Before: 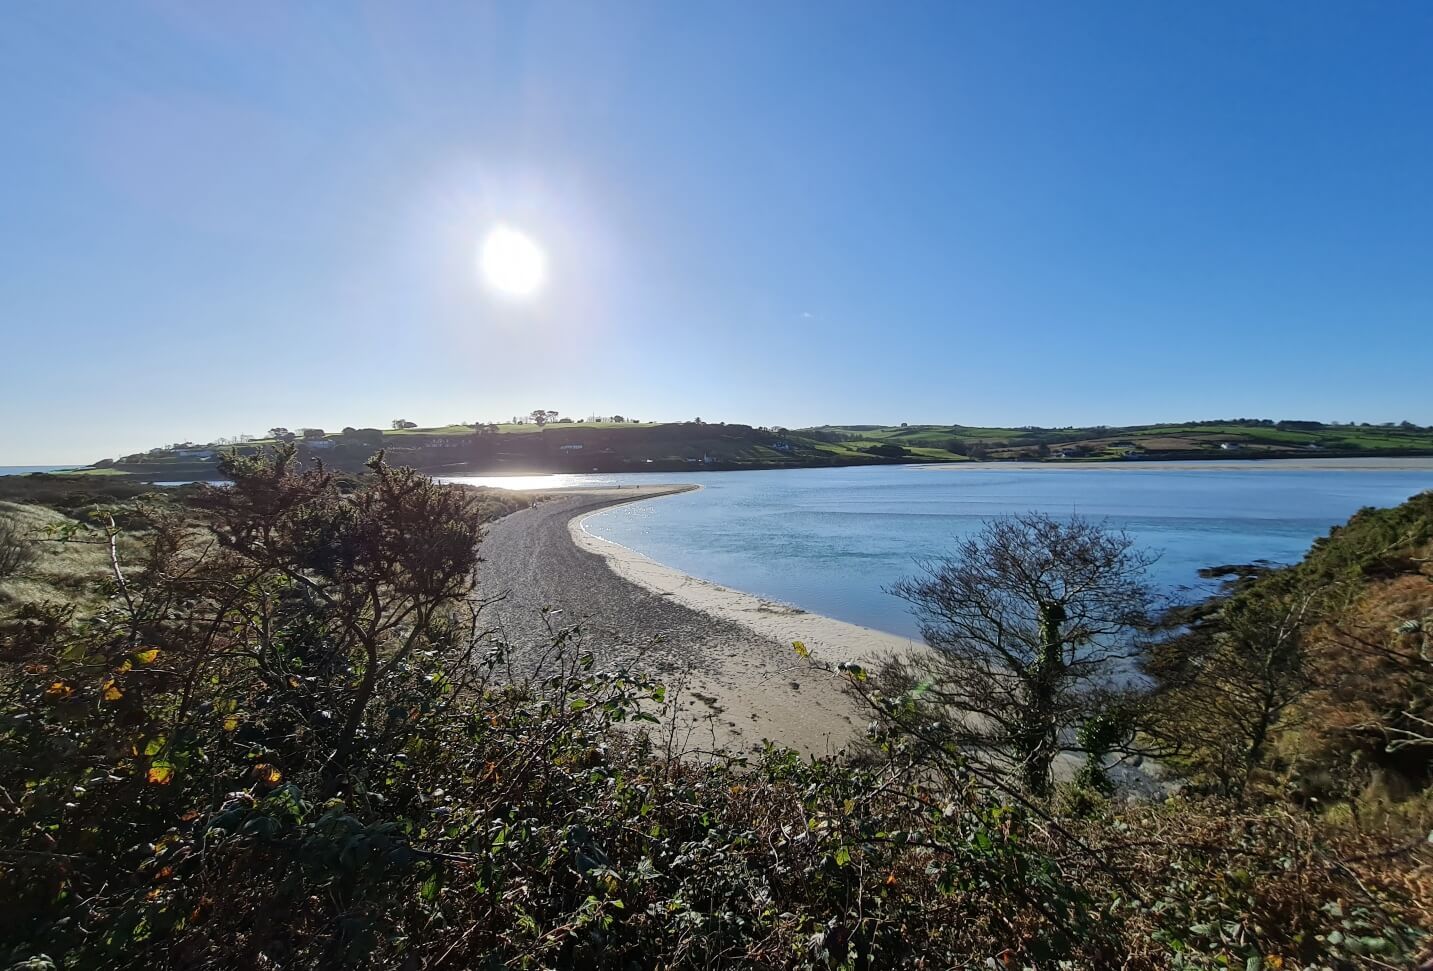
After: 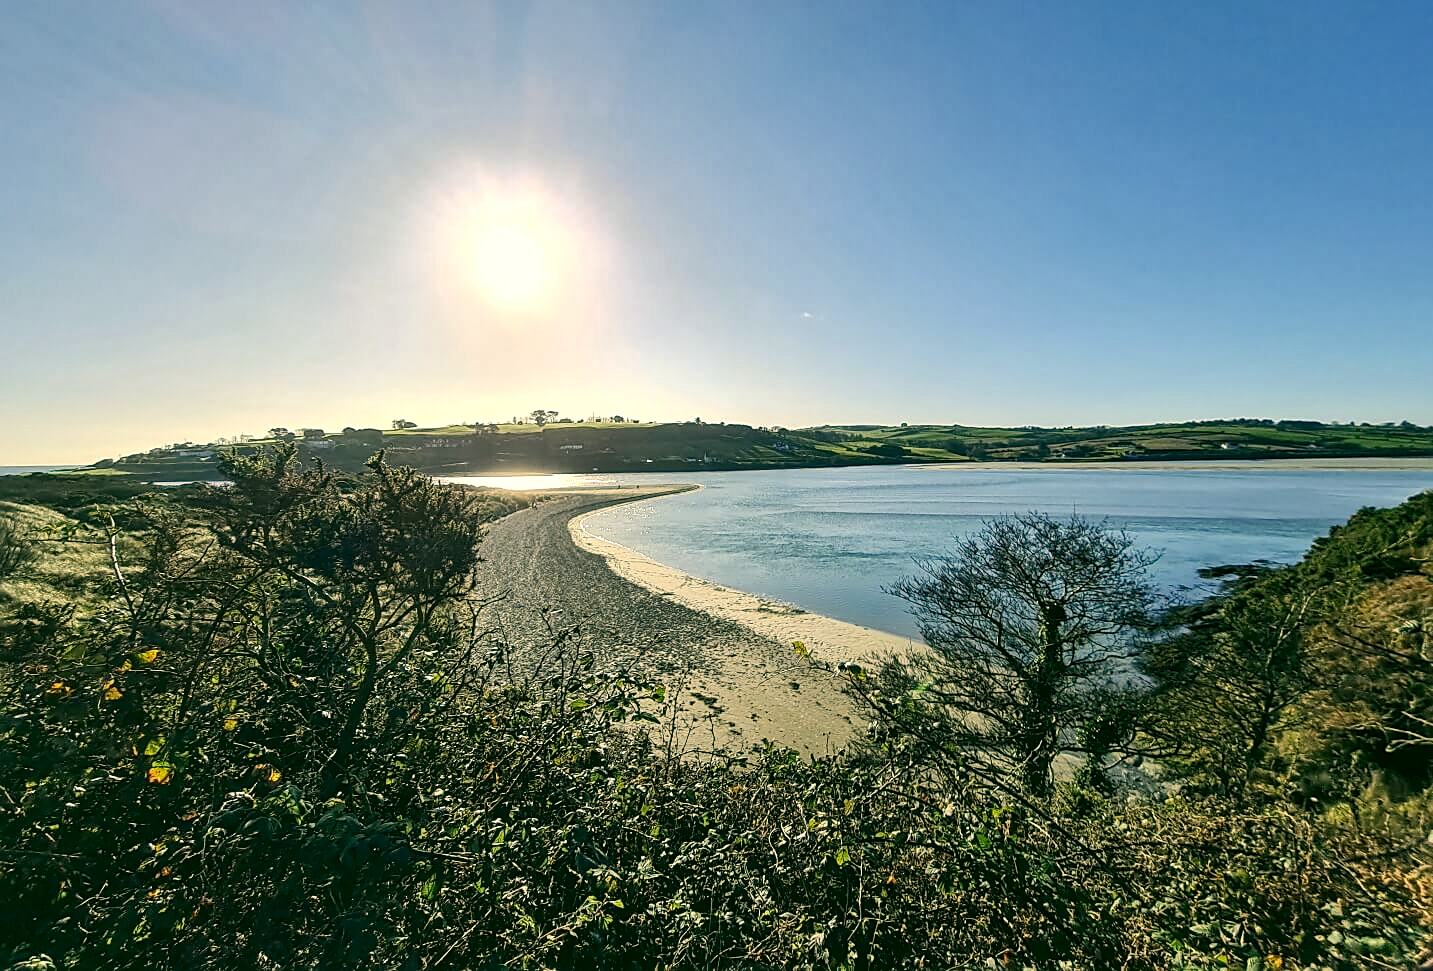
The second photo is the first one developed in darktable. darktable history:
sharpen: on, module defaults
color balance: mode lift, gamma, gain (sRGB), lift [1, 1, 1.022, 1.026]
local contrast: detail 130%
tone equalizer: -8 EV -0.417 EV, -7 EV -0.389 EV, -6 EV -0.333 EV, -5 EV -0.222 EV, -3 EV 0.222 EV, -2 EV 0.333 EV, -1 EV 0.389 EV, +0 EV 0.417 EV, edges refinement/feathering 500, mask exposure compensation -1.57 EV, preserve details no
color correction: highlights a* 5.3, highlights b* 24.26, shadows a* -15.58, shadows b* 4.02
shadows and highlights: radius 264.75, soften with gaussian
